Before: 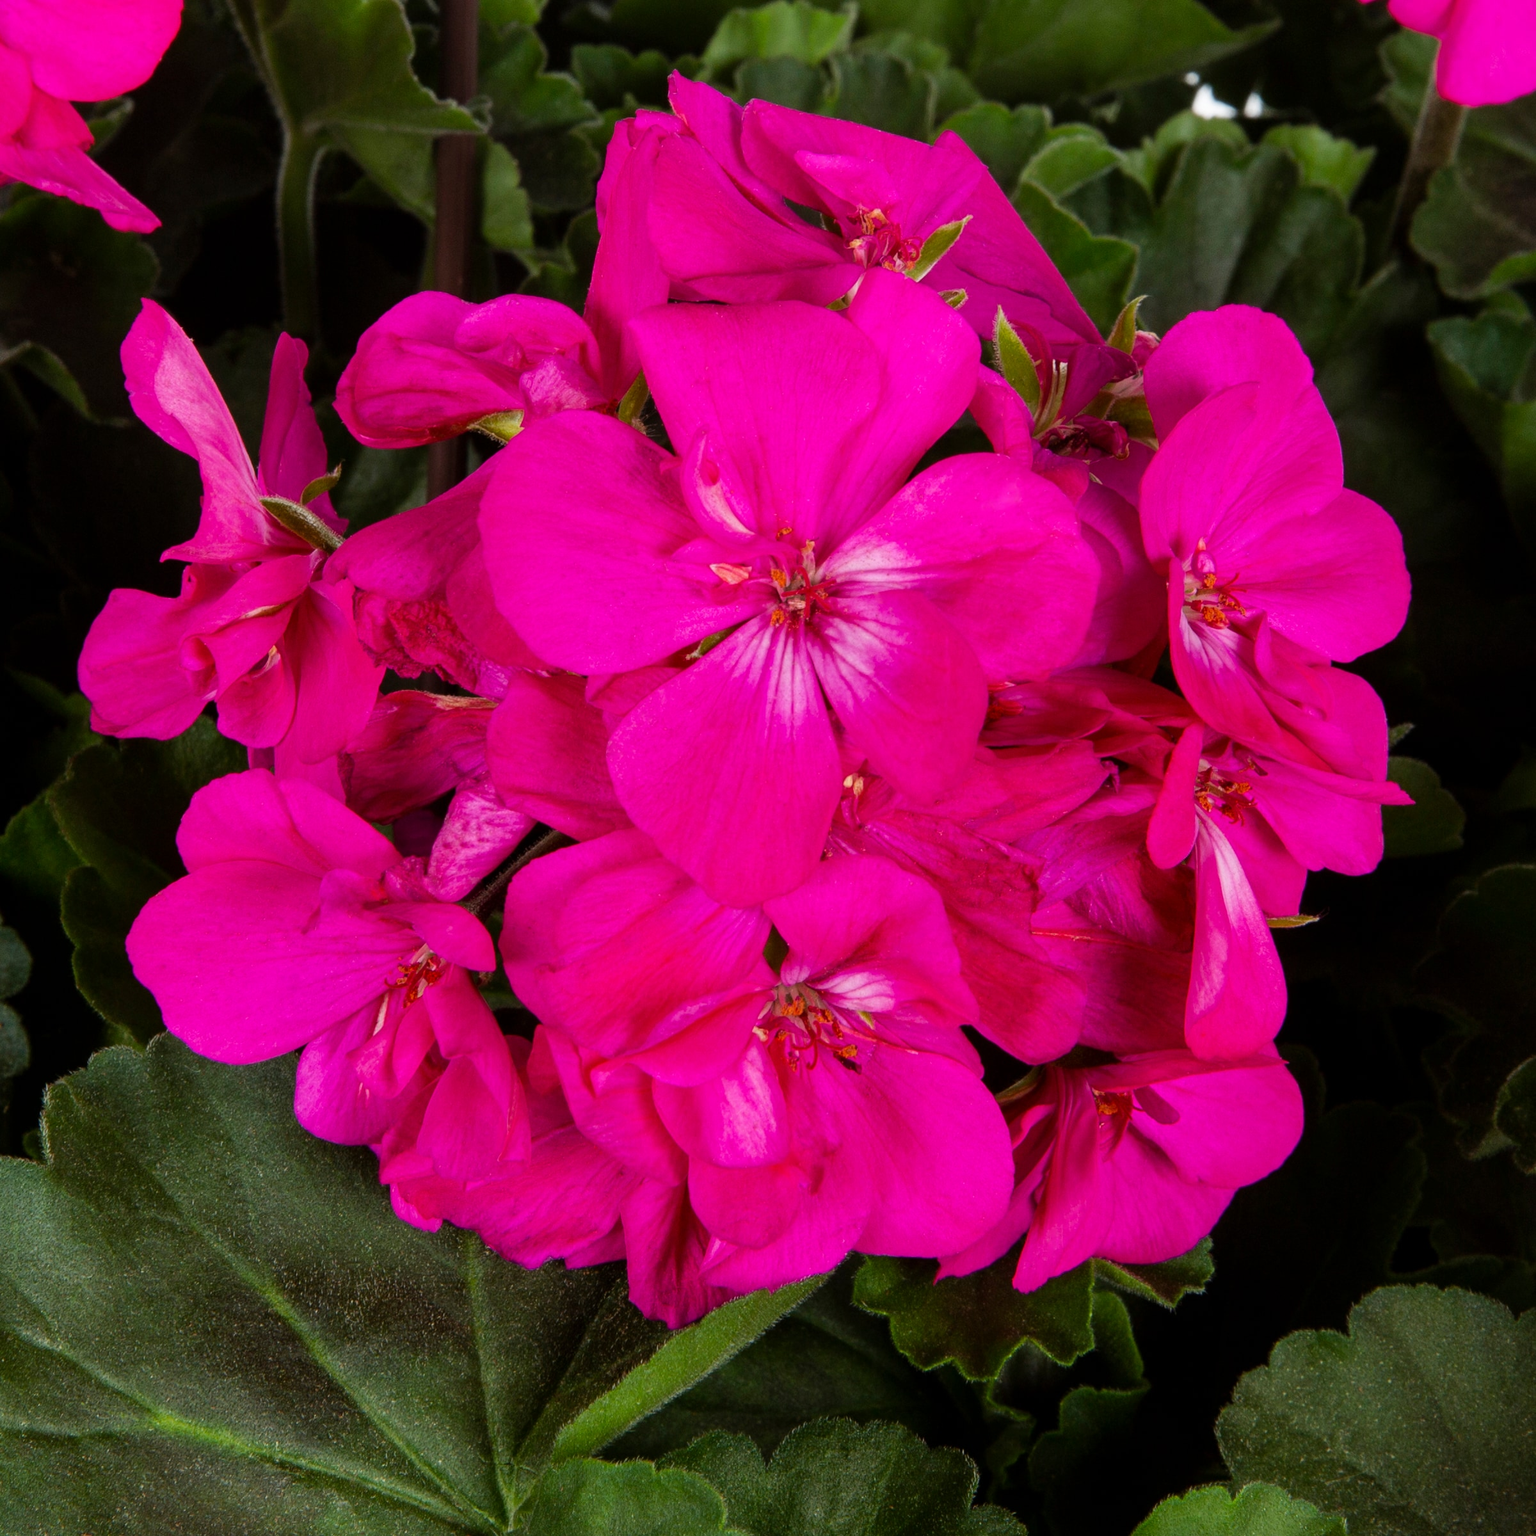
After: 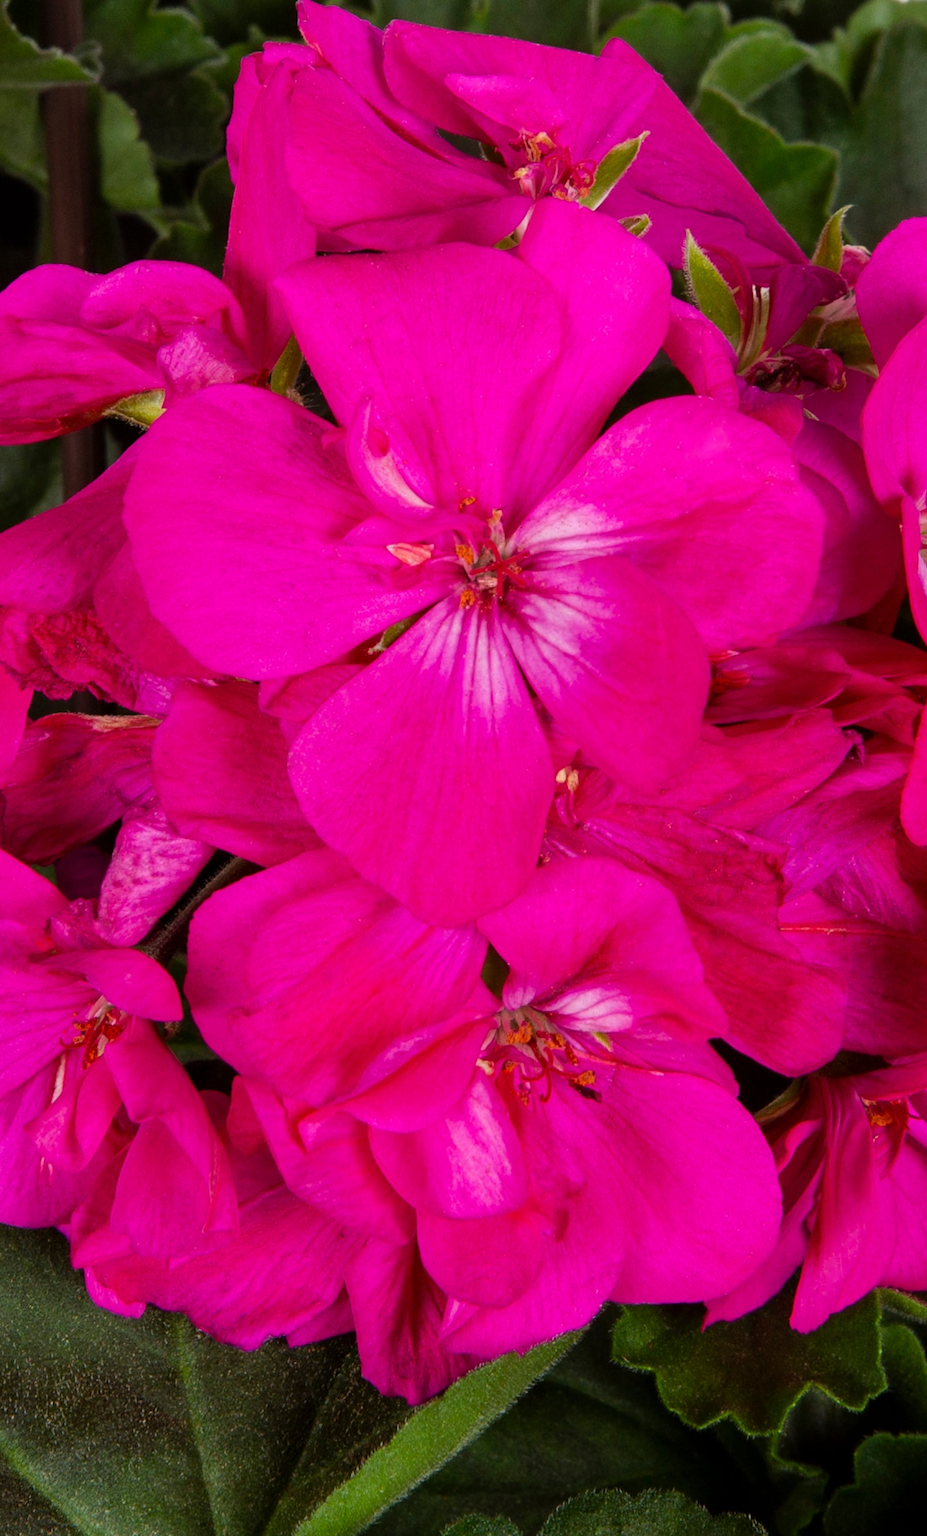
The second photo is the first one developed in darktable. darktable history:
rotate and perspective: rotation -4.57°, crop left 0.054, crop right 0.944, crop top 0.087, crop bottom 0.914
crop: left 21.674%, right 22.086%
